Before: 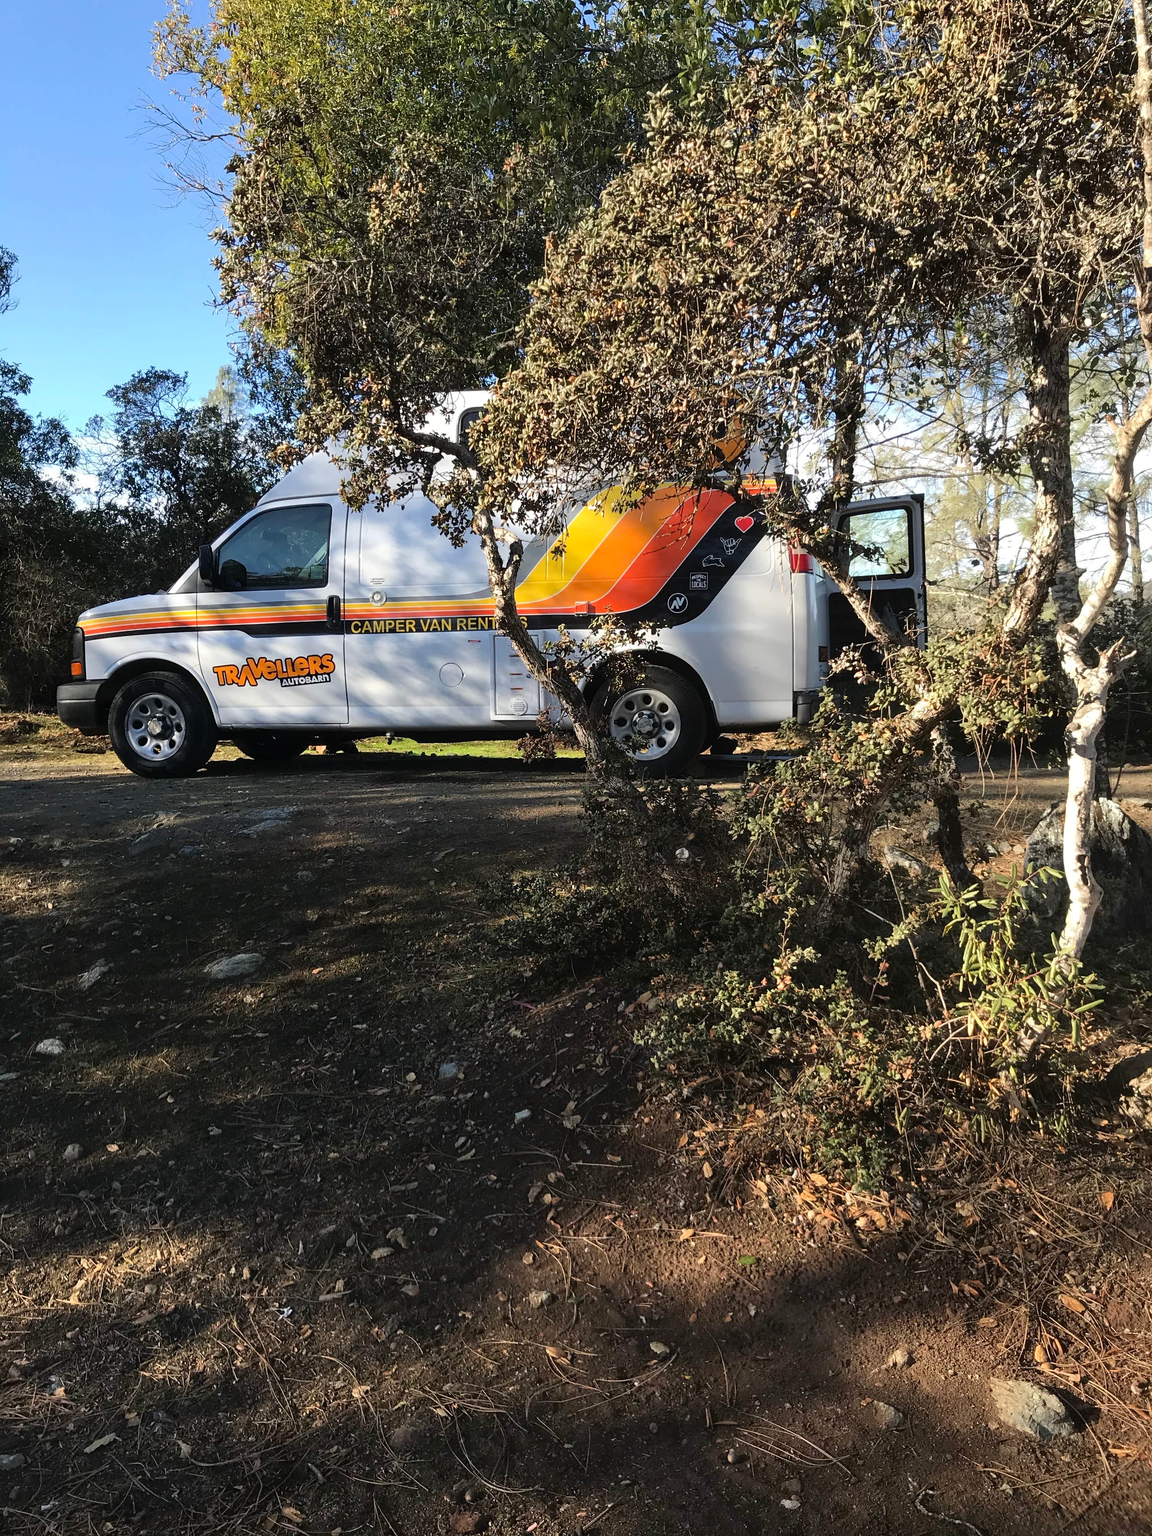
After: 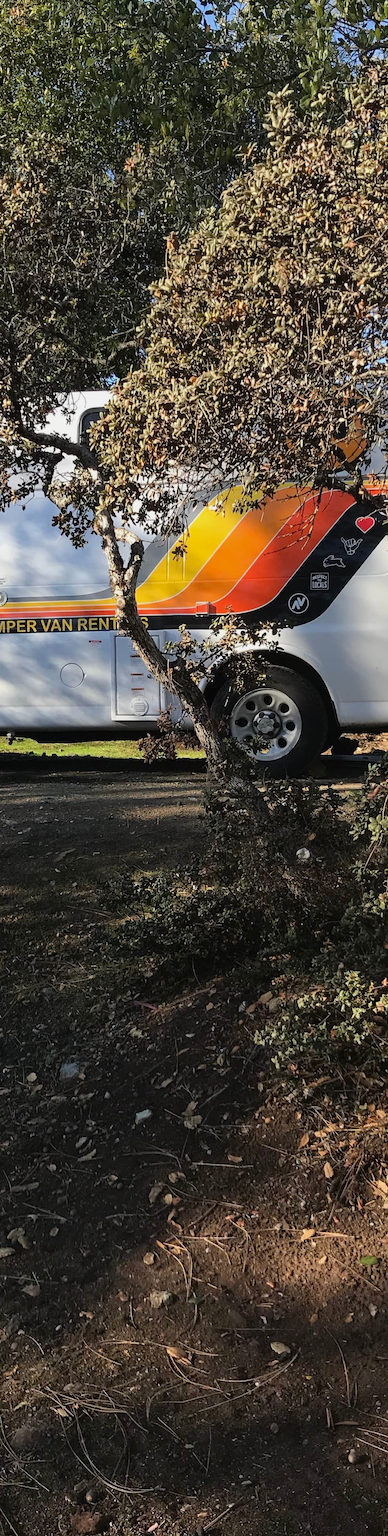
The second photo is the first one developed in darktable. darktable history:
exposure: exposure -0.182 EV, compensate highlight preservation false
crop: left 32.967%, right 33.242%
